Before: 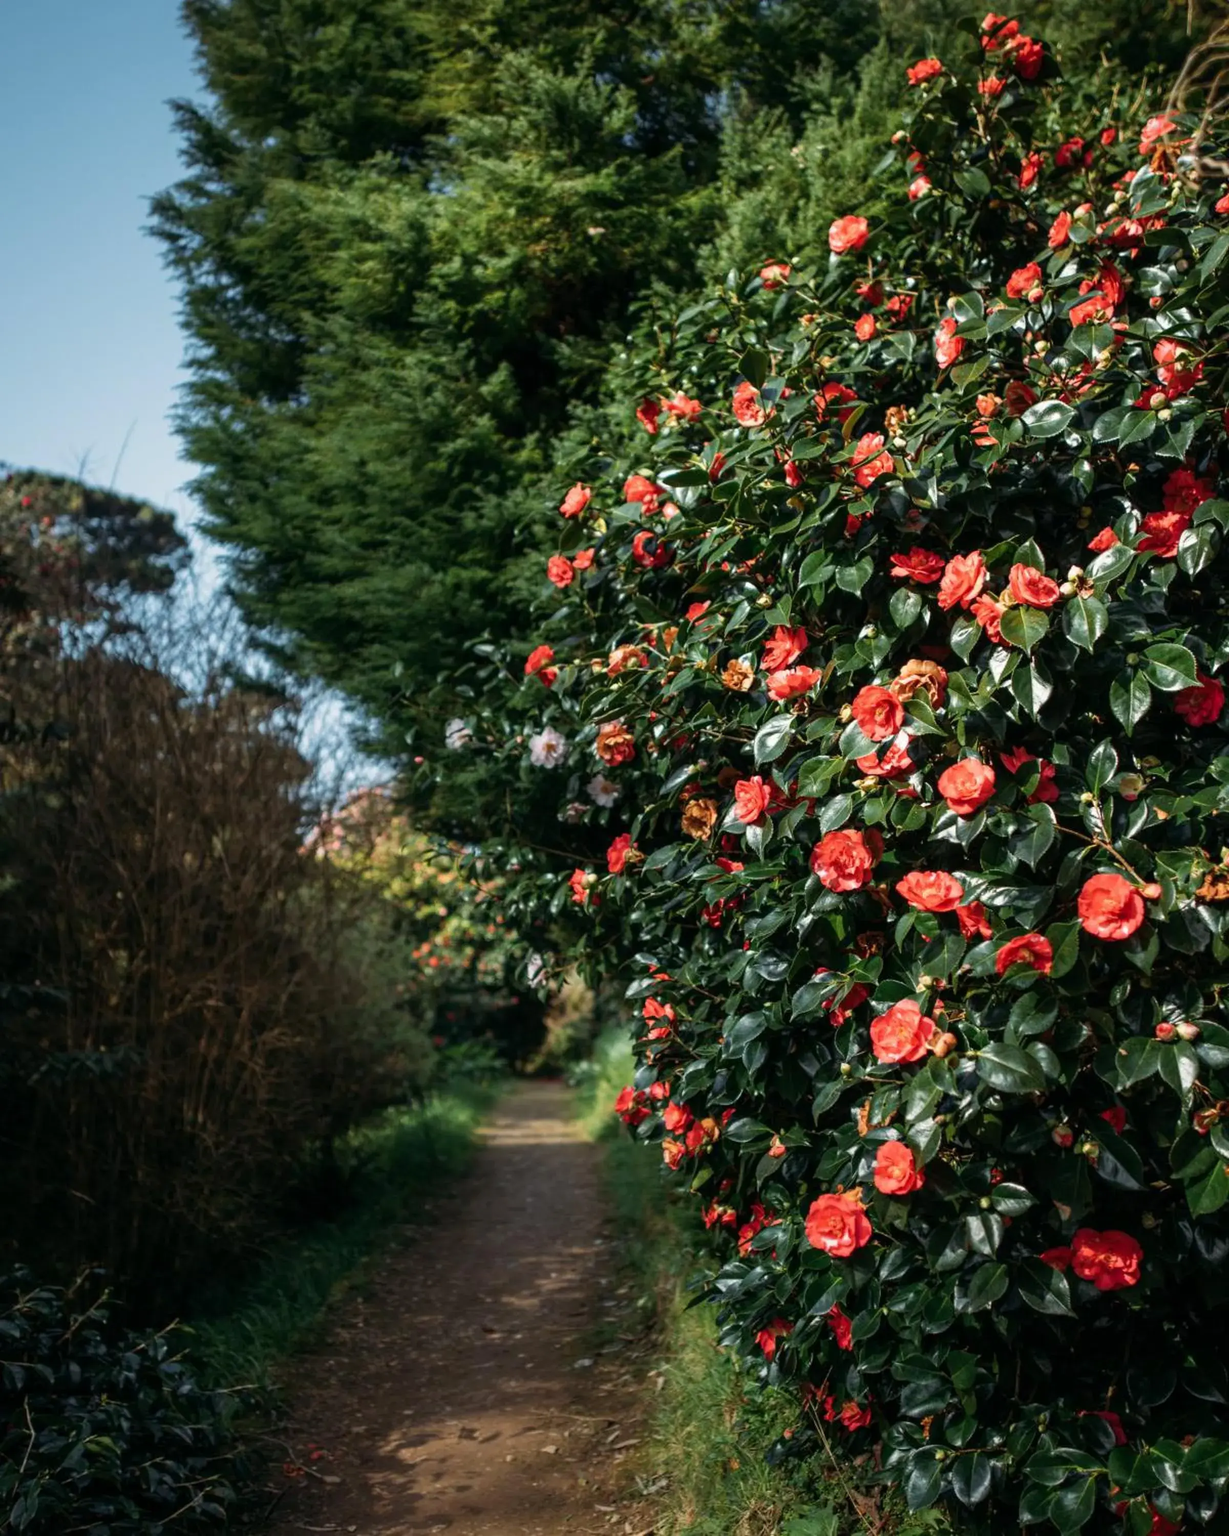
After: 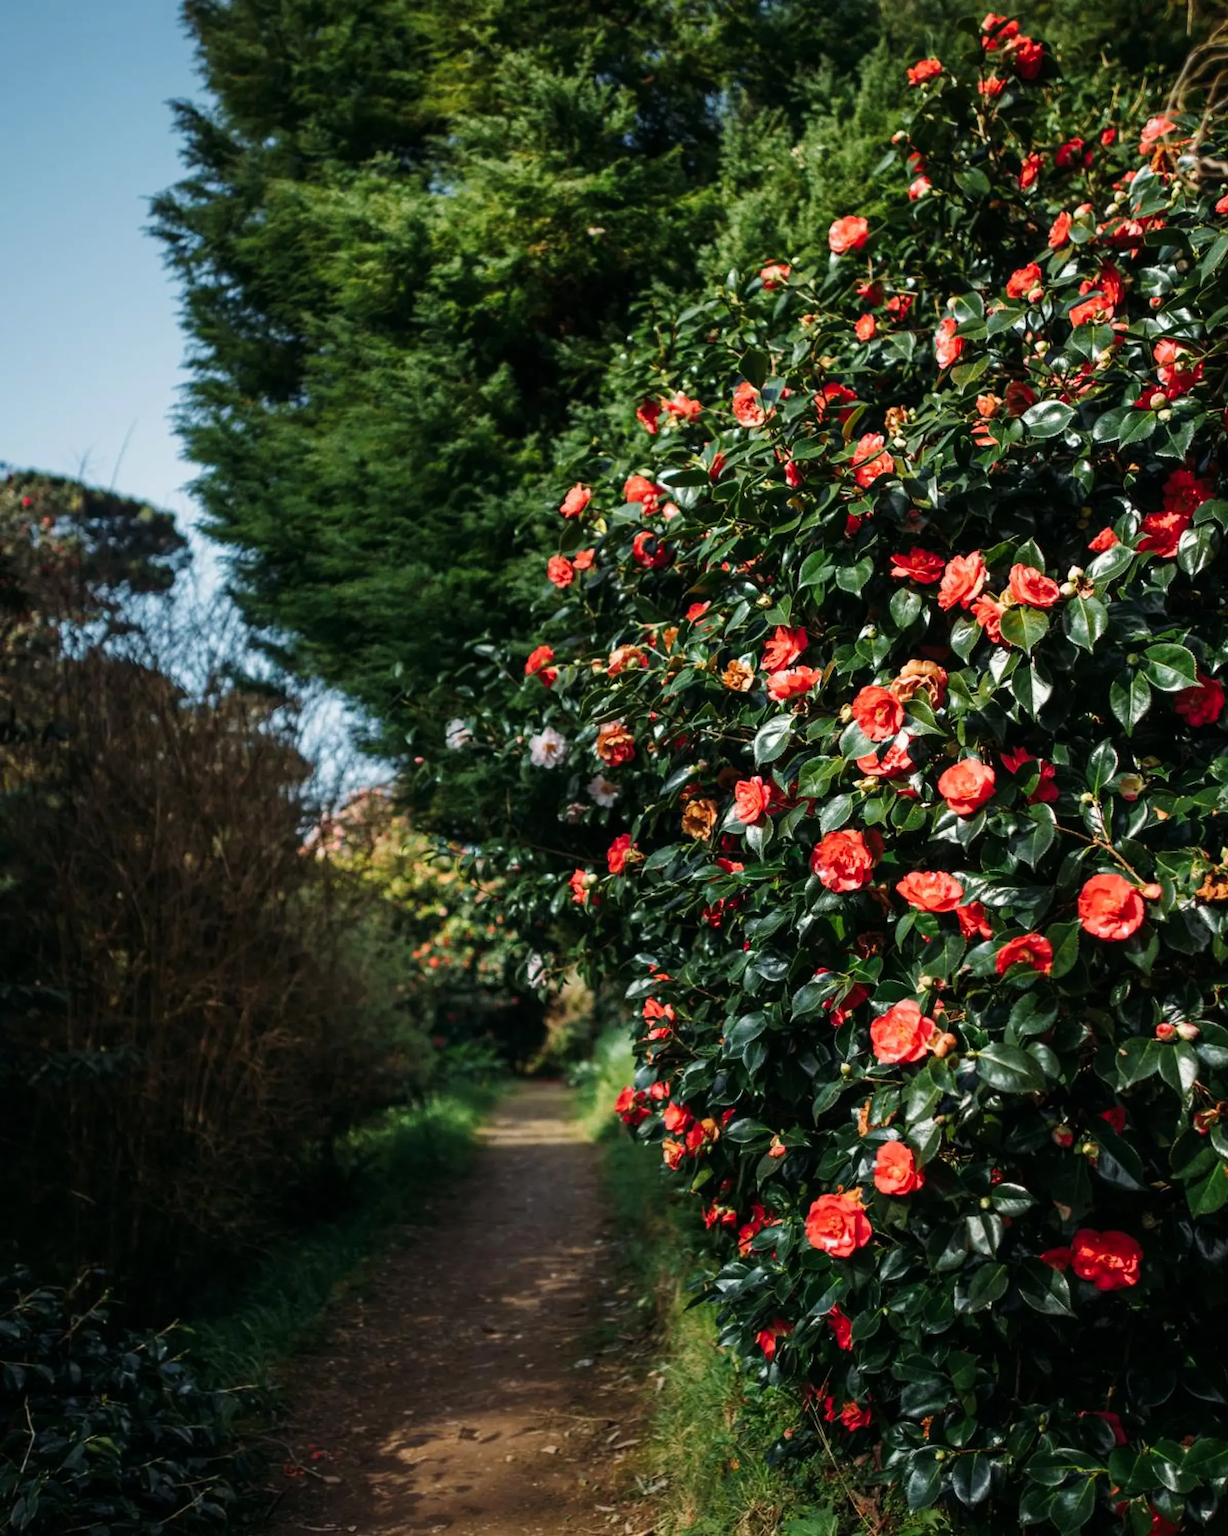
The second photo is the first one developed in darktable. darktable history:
tone curve: curves: ch0 [(0, 0) (0.183, 0.152) (0.571, 0.594) (1, 1)]; ch1 [(0, 0) (0.394, 0.307) (0.5, 0.5) (0.586, 0.597) (0.625, 0.647) (1, 1)]; ch2 [(0, 0) (0.5, 0.5) (0.604, 0.616) (1, 1)], preserve colors none
